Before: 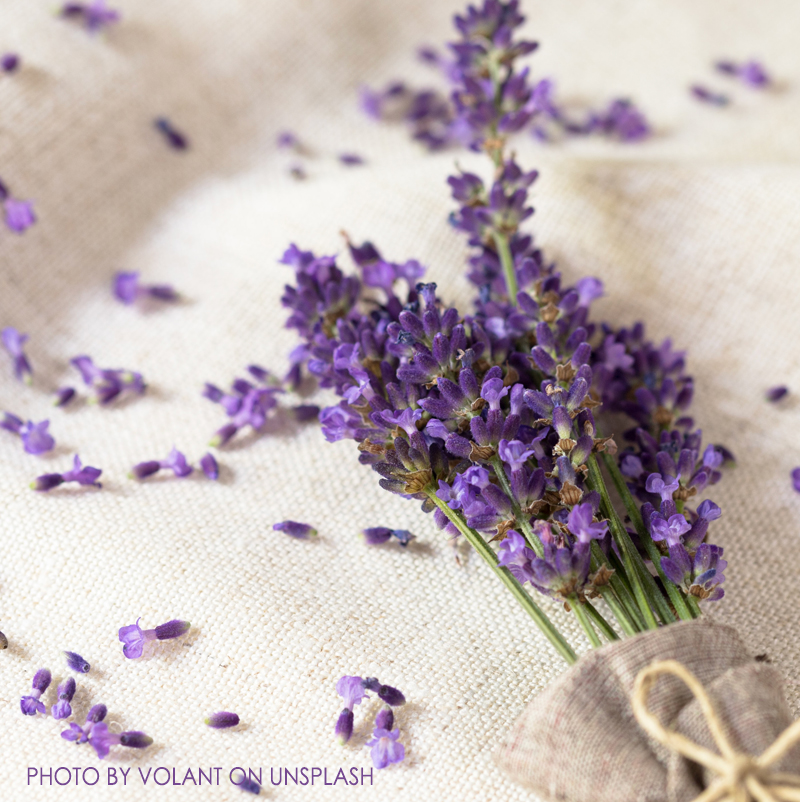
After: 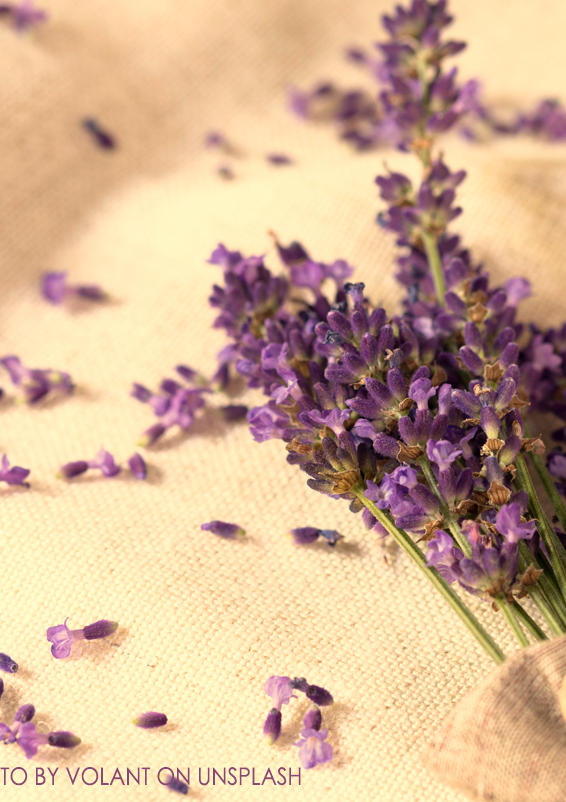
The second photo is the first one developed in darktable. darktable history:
white balance: red 1.138, green 0.996, blue 0.812
crop and rotate: left 9.061%, right 20.142%
